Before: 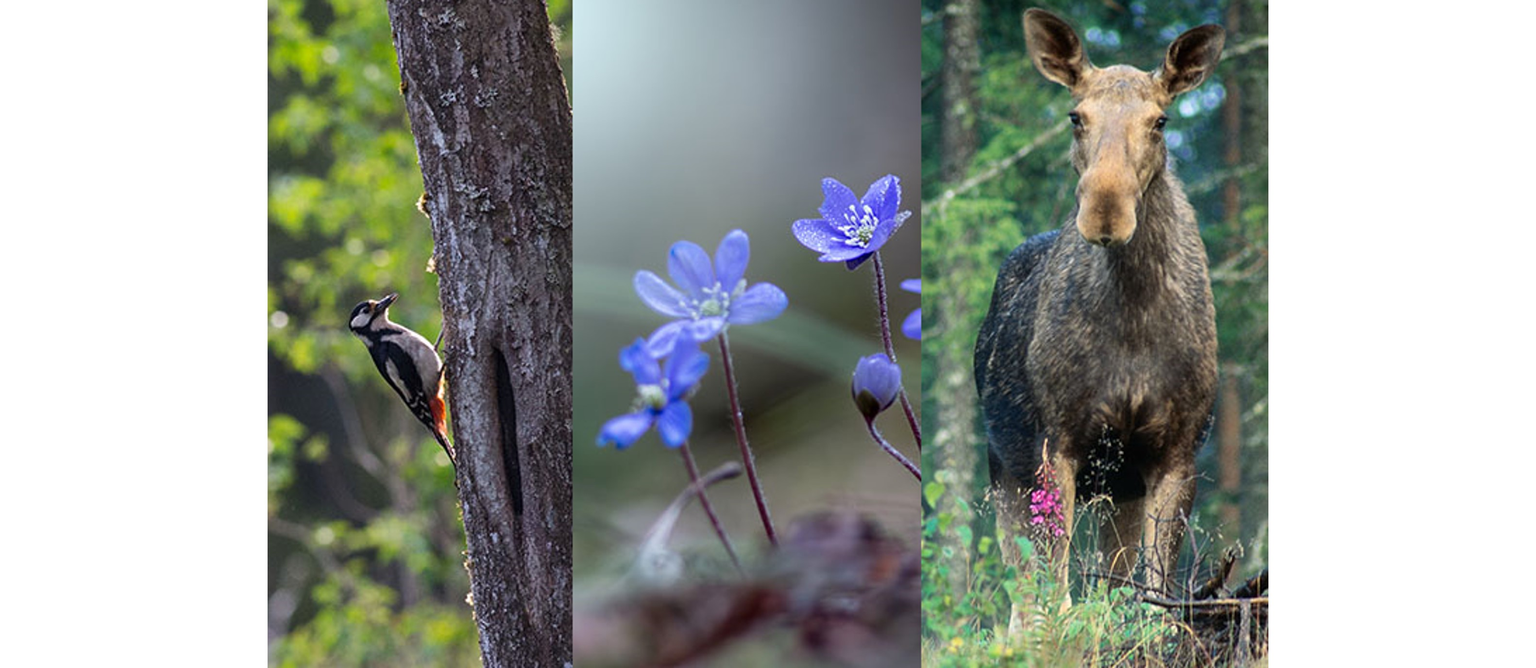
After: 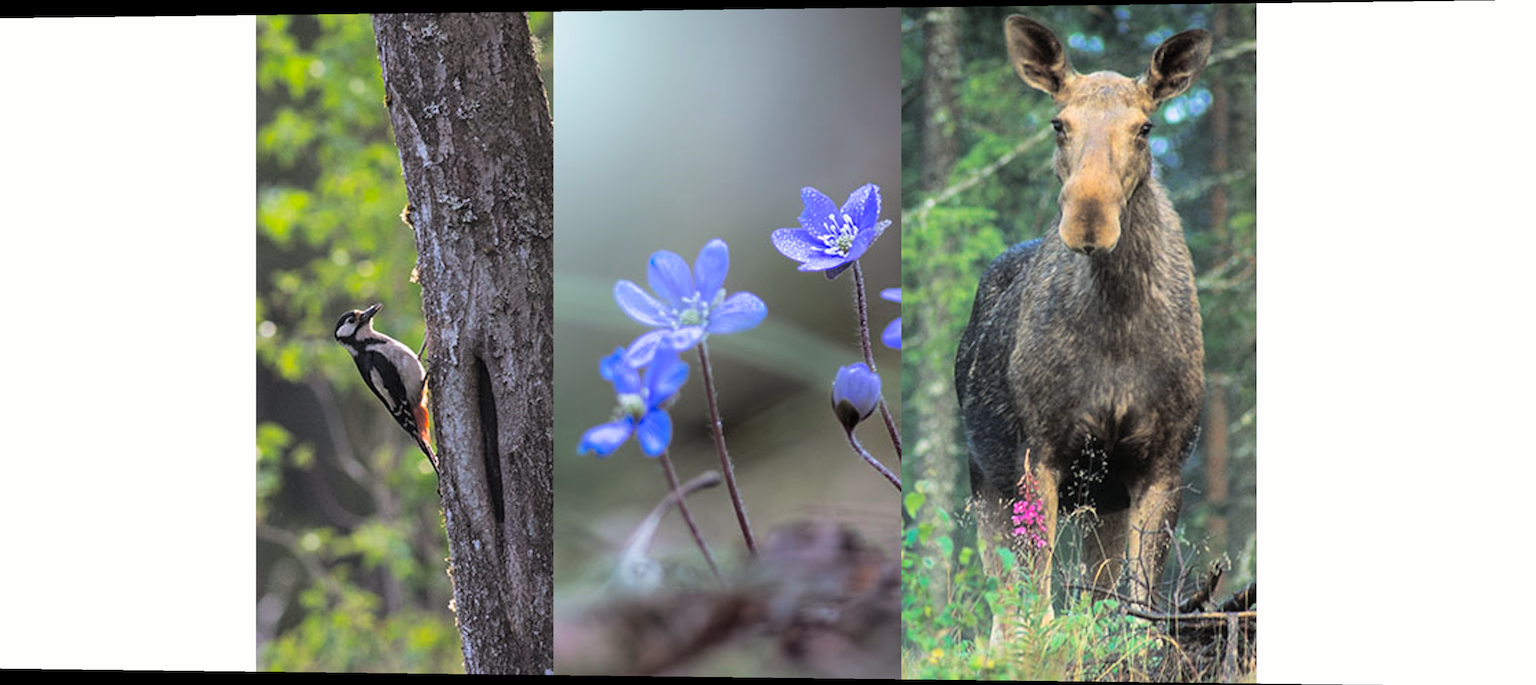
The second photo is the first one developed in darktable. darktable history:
split-toning: shadows › hue 36°, shadows › saturation 0.05, highlights › hue 10.8°, highlights › saturation 0.15, compress 40%
rotate and perspective: lens shift (horizontal) -0.055, automatic cropping off
exposure: exposure -0.021 EV, compensate highlight preservation false
contrast brightness saturation: brightness 0.09, saturation 0.19
